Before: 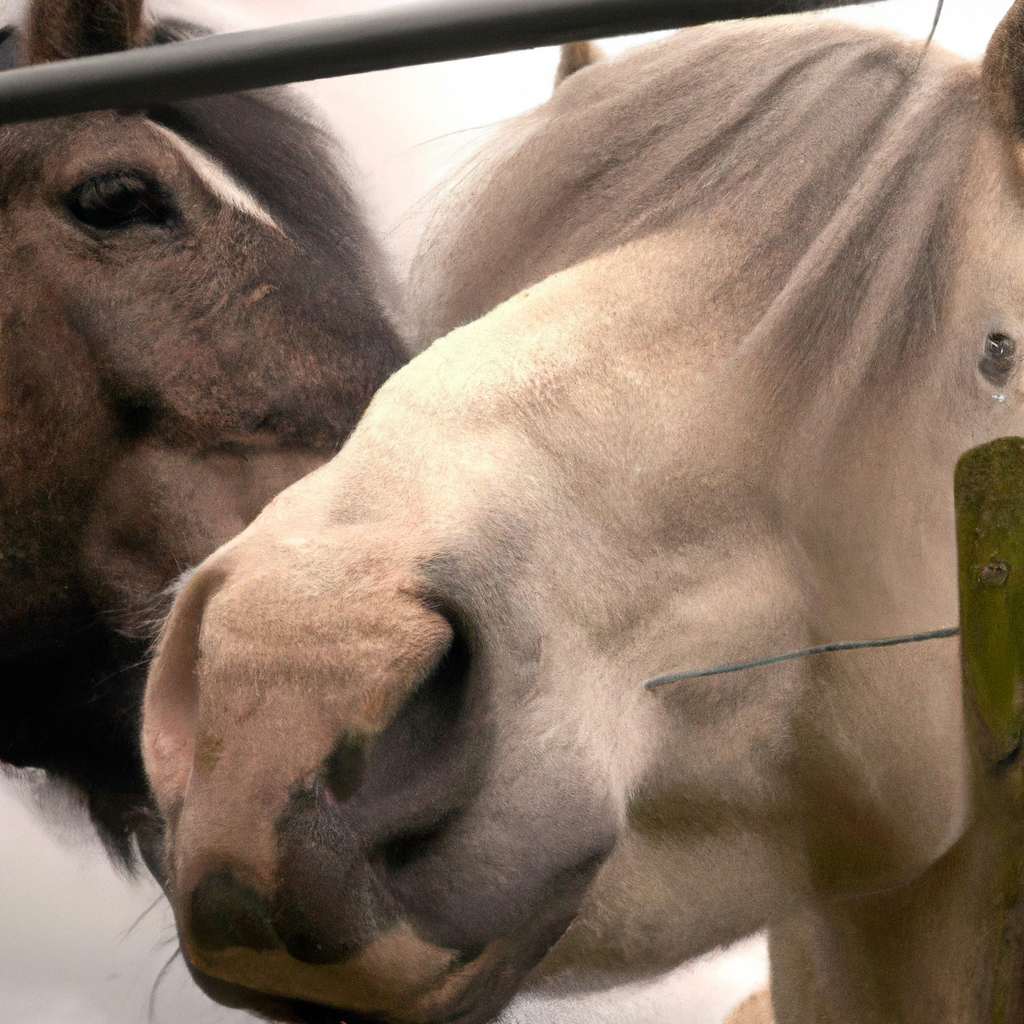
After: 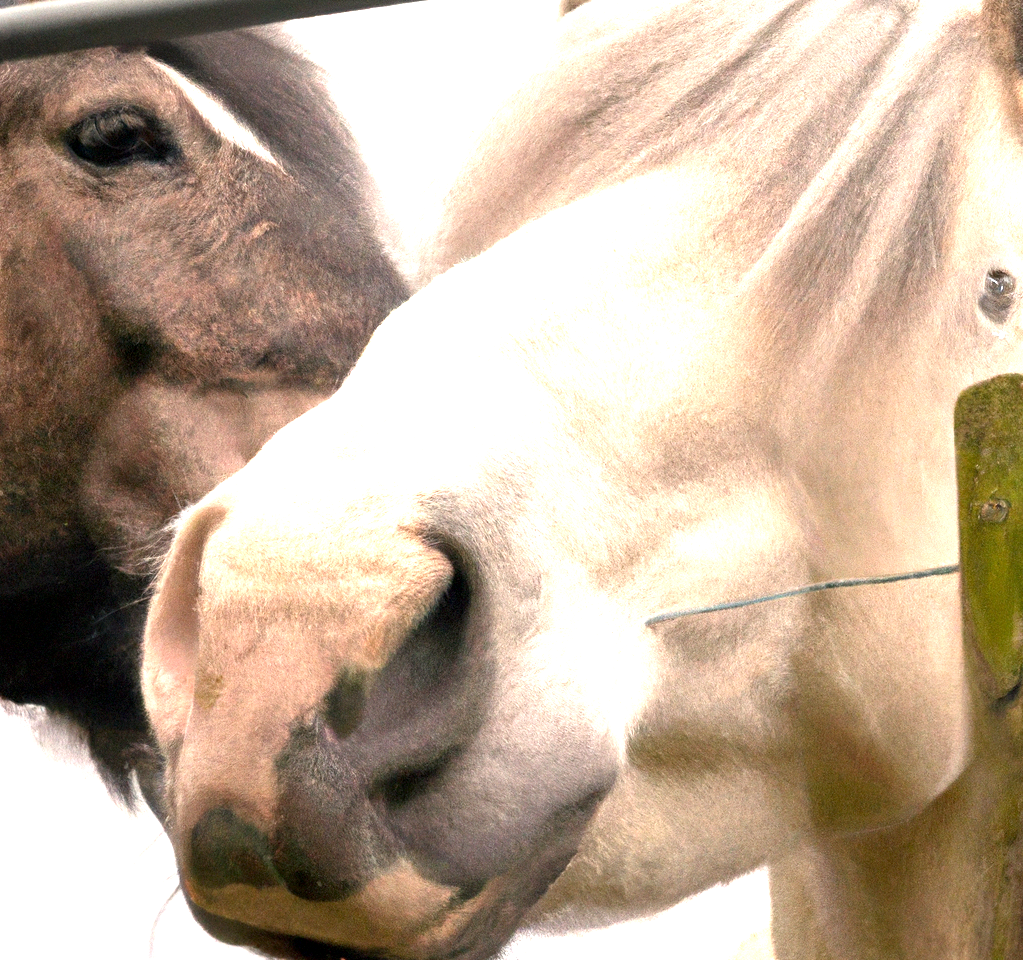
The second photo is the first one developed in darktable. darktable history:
exposure: black level correction 0.001, exposure 1.66 EV, compensate highlight preservation false
crop and rotate: top 6.225%
